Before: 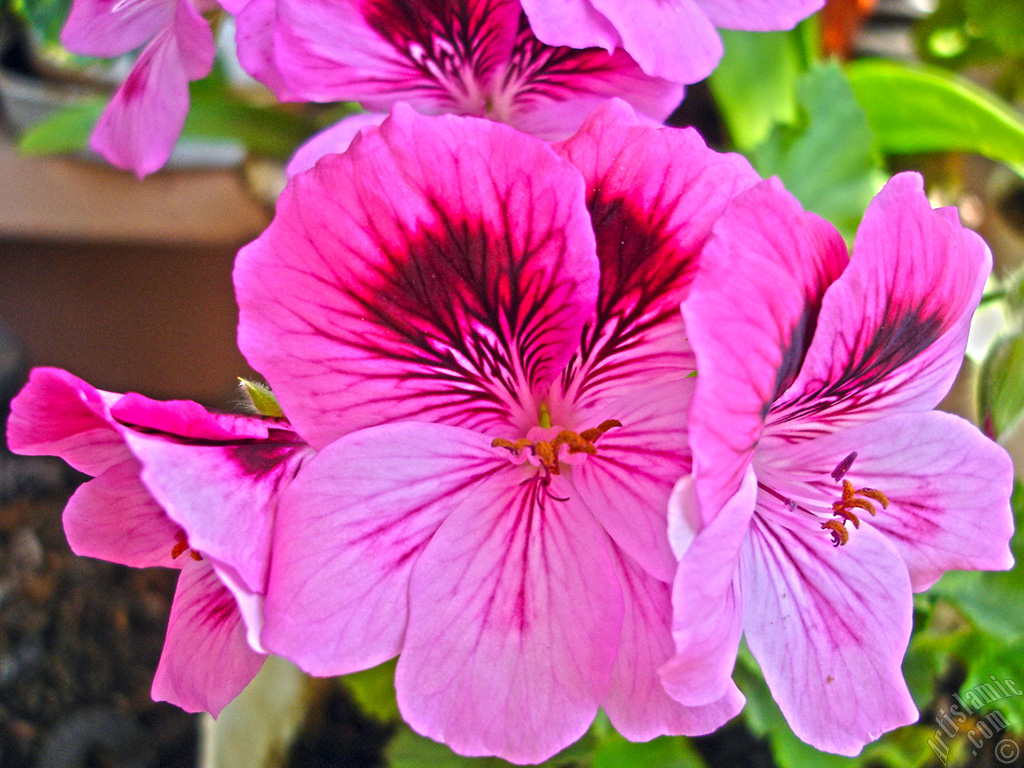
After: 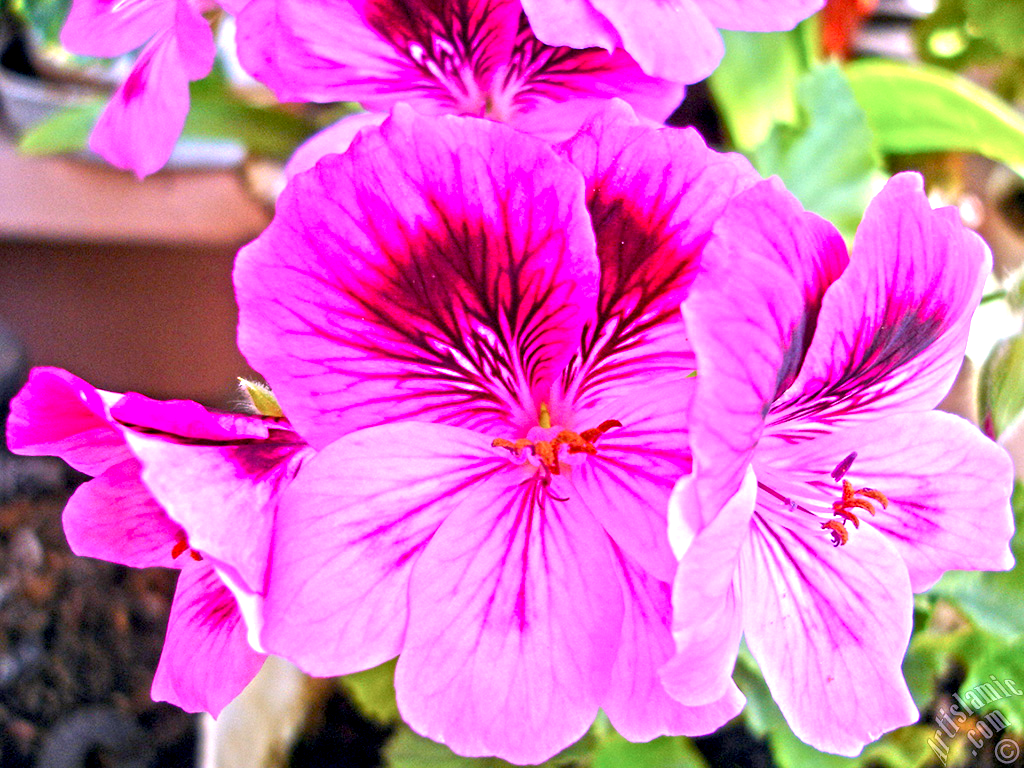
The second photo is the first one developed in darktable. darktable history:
exposure: black level correction 0.008, exposure 0.979 EV, compensate highlight preservation false
color correction: highlights a* 15.03, highlights b* -25.07
